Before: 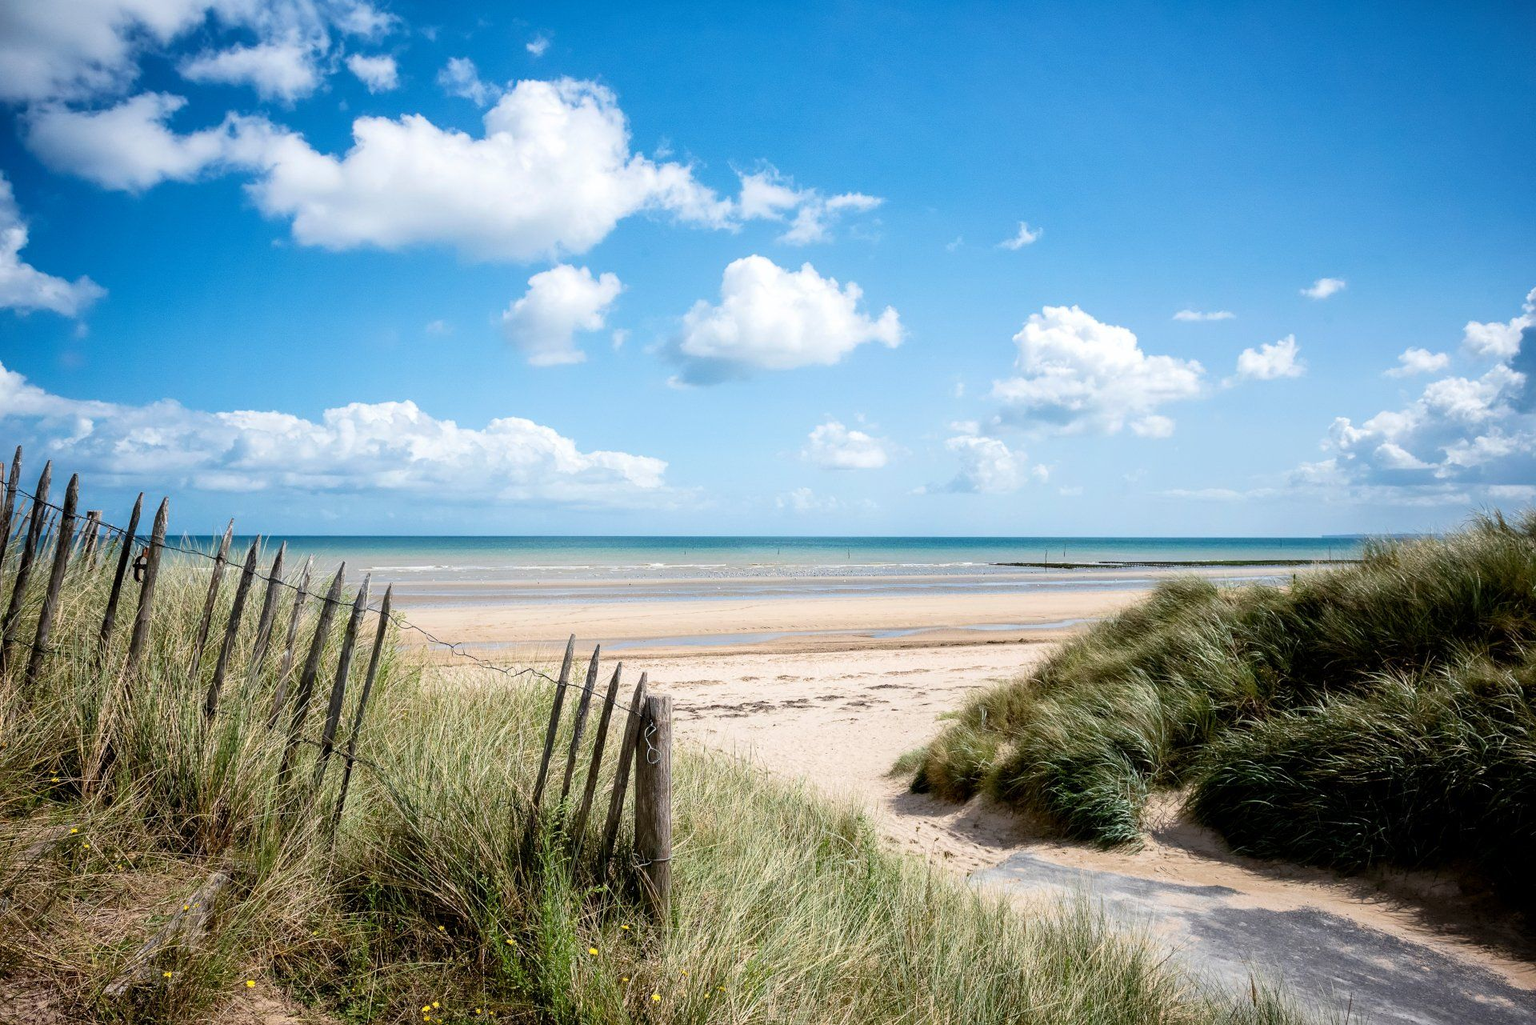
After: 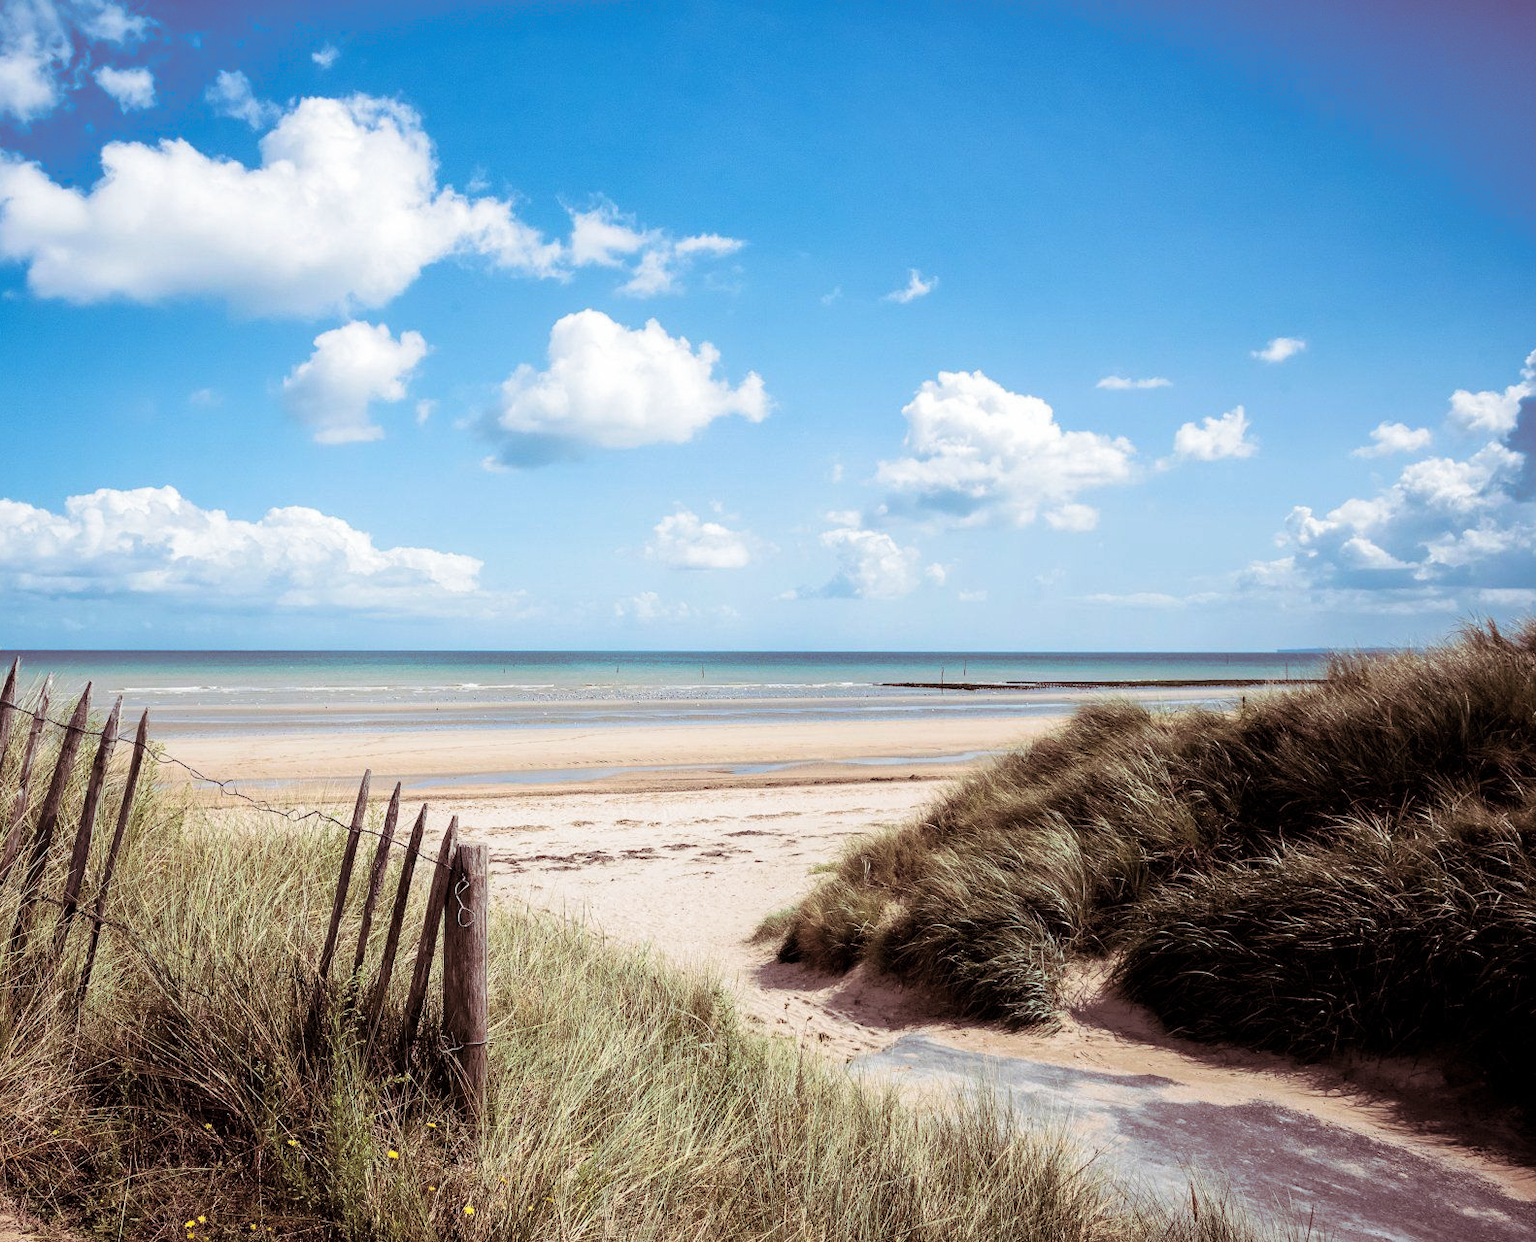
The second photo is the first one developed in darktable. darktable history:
crop: left 17.582%, bottom 0.031%
split-toning: shadows › saturation 0.41, highlights › saturation 0, compress 33.55%
